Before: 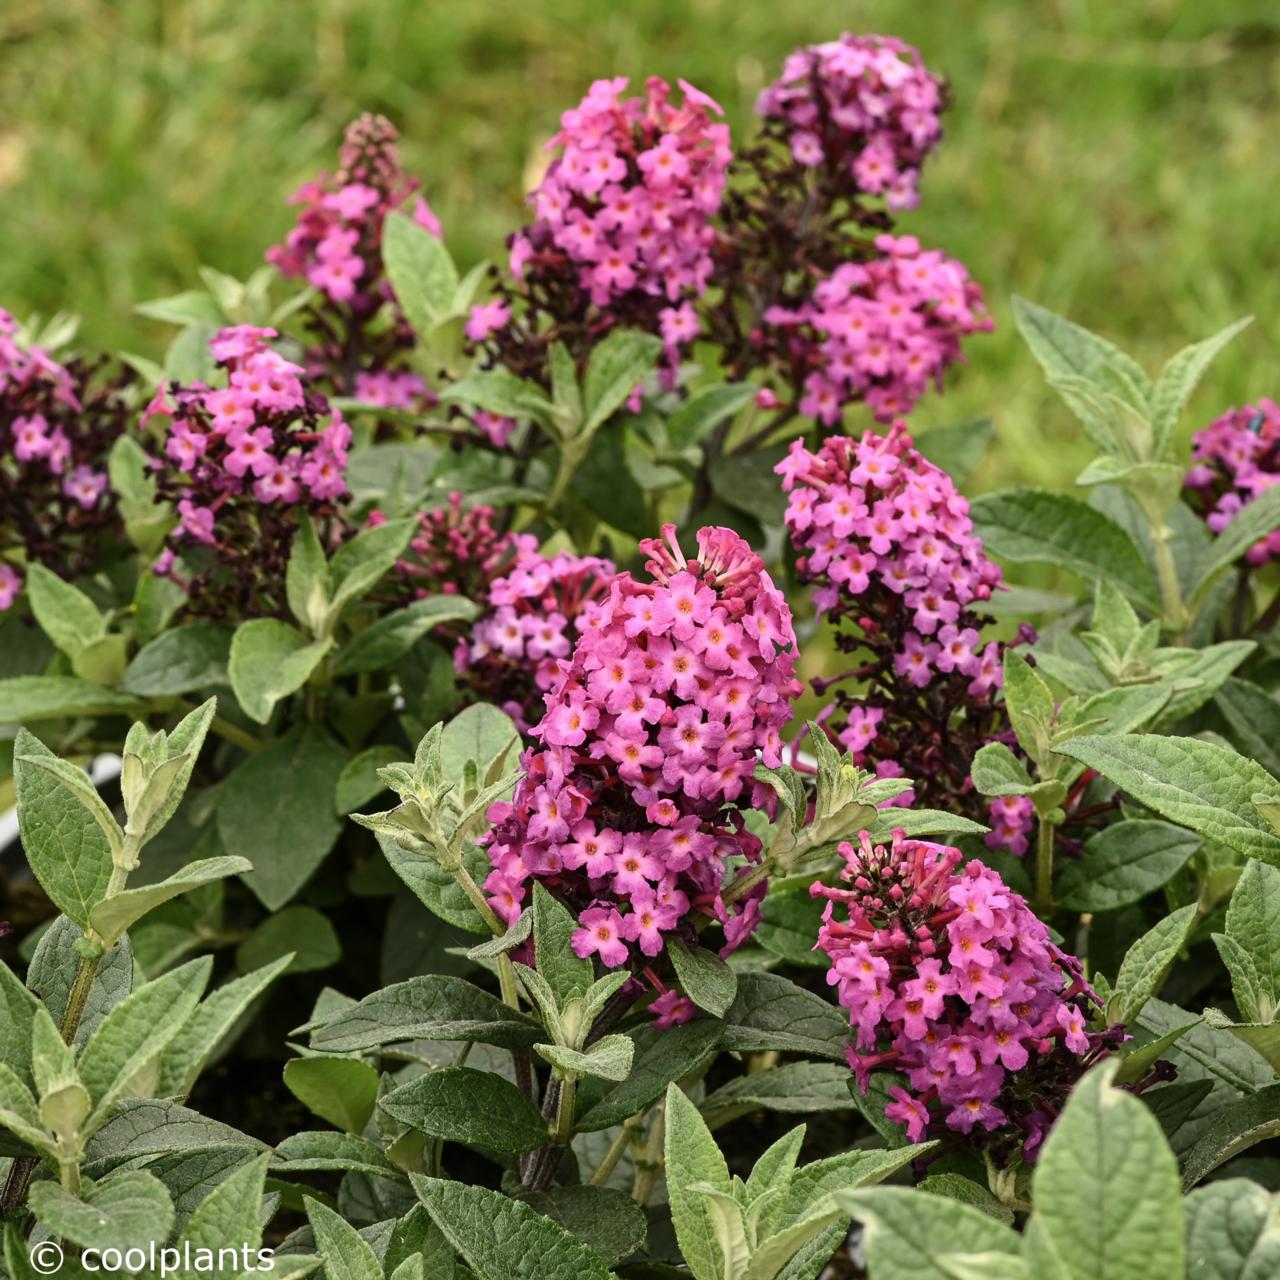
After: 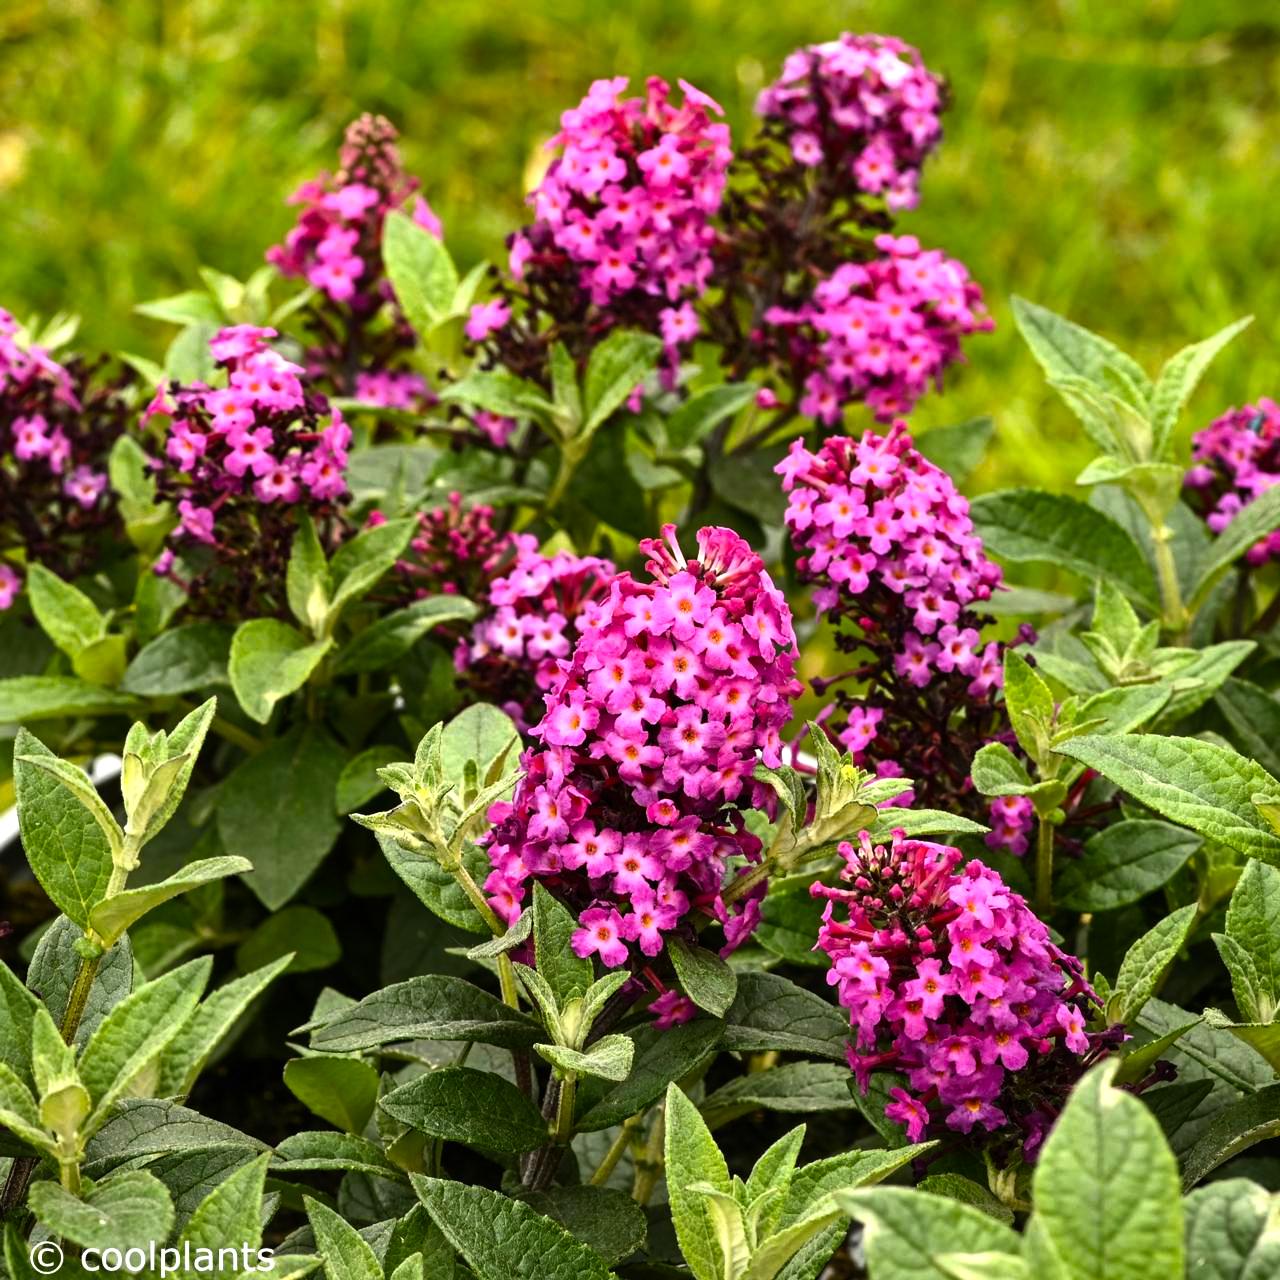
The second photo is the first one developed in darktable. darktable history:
color balance rgb: perceptual saturation grading › global saturation 39.848%, perceptual brilliance grading › global brilliance 20.41%, perceptual brilliance grading › shadows -39.275%
